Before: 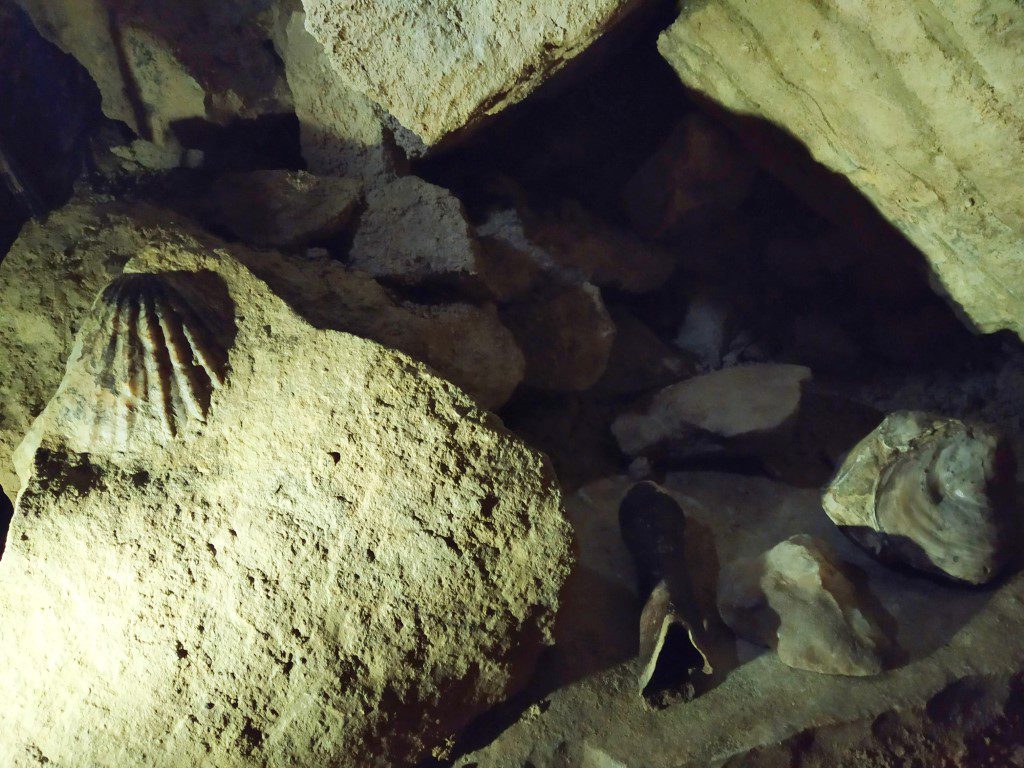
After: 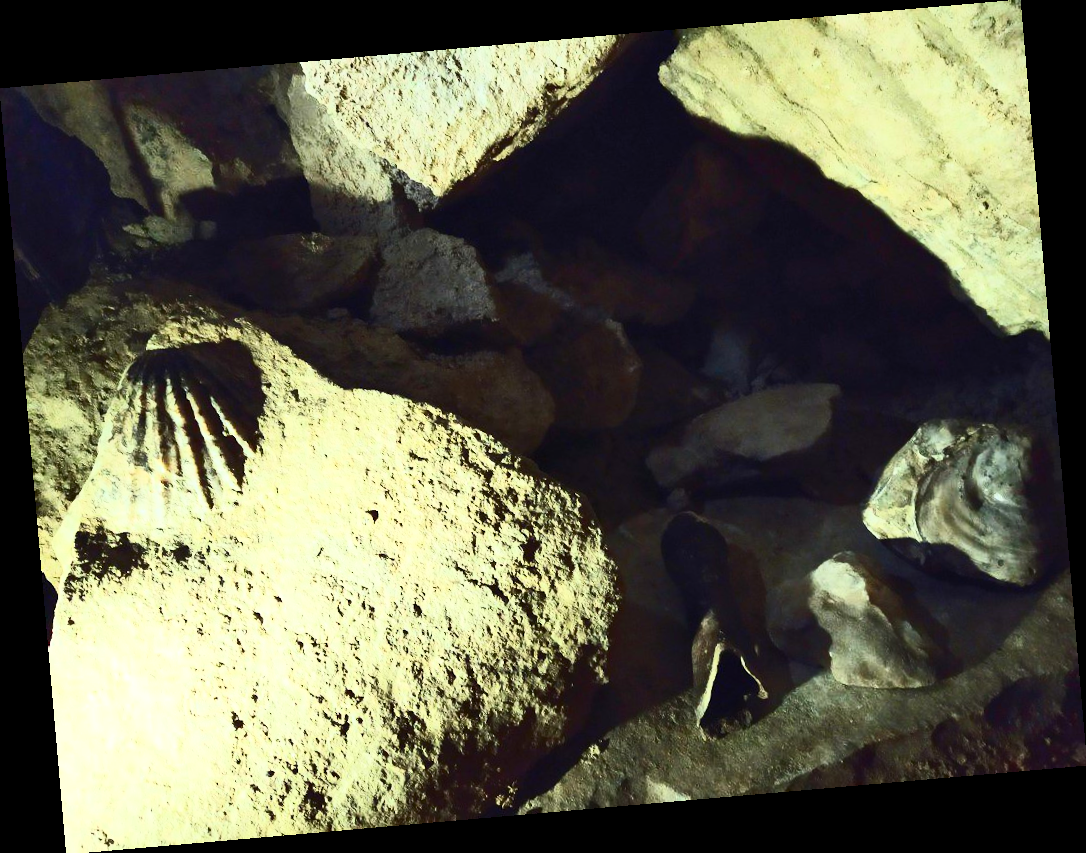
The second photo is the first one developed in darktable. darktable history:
contrast brightness saturation: contrast 0.62, brightness 0.34, saturation 0.14
rotate and perspective: rotation -4.98°, automatic cropping off
